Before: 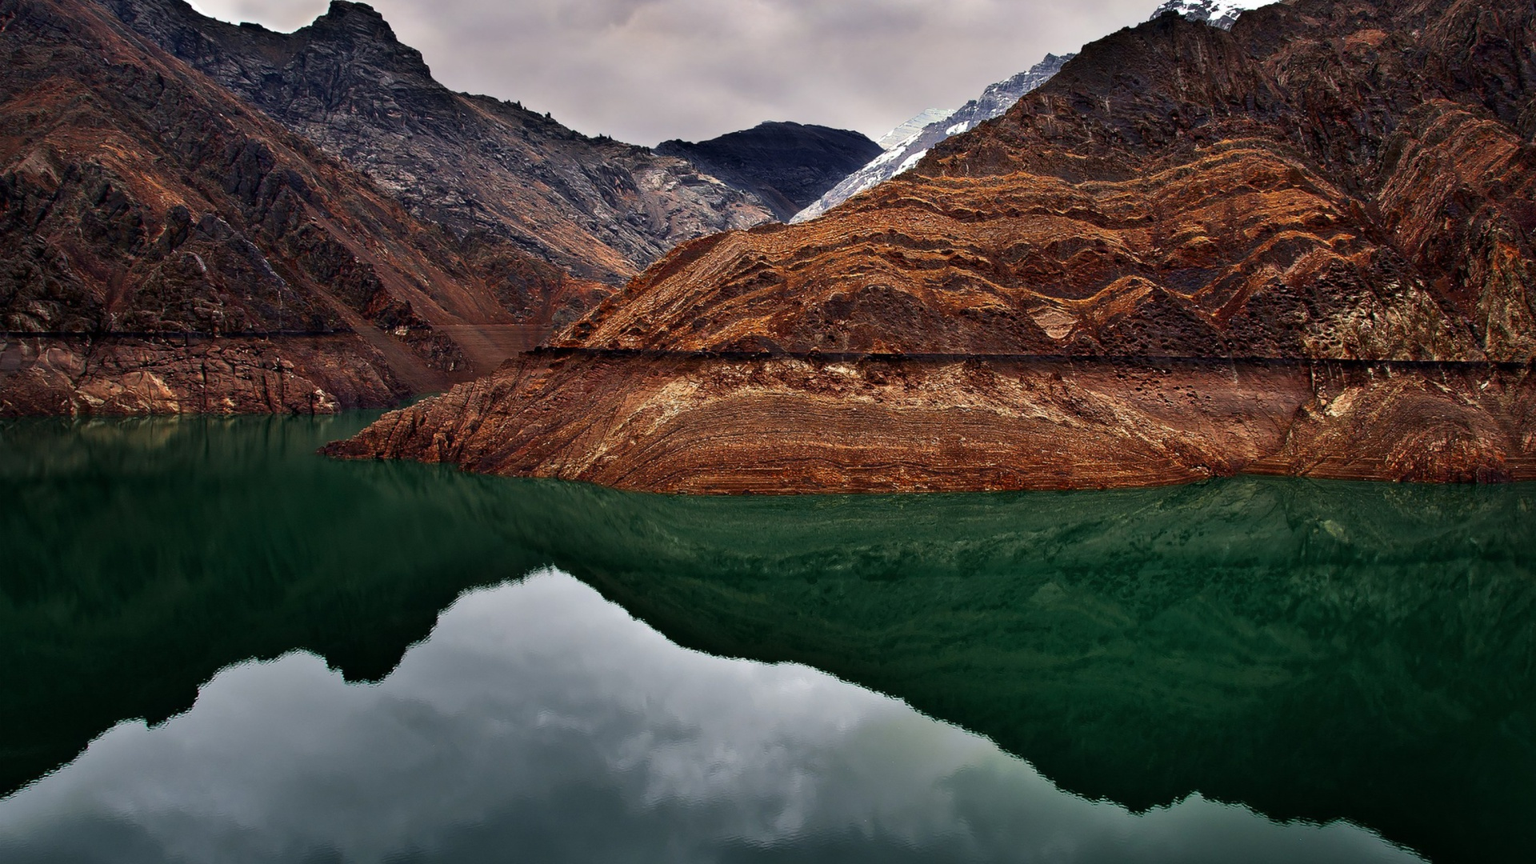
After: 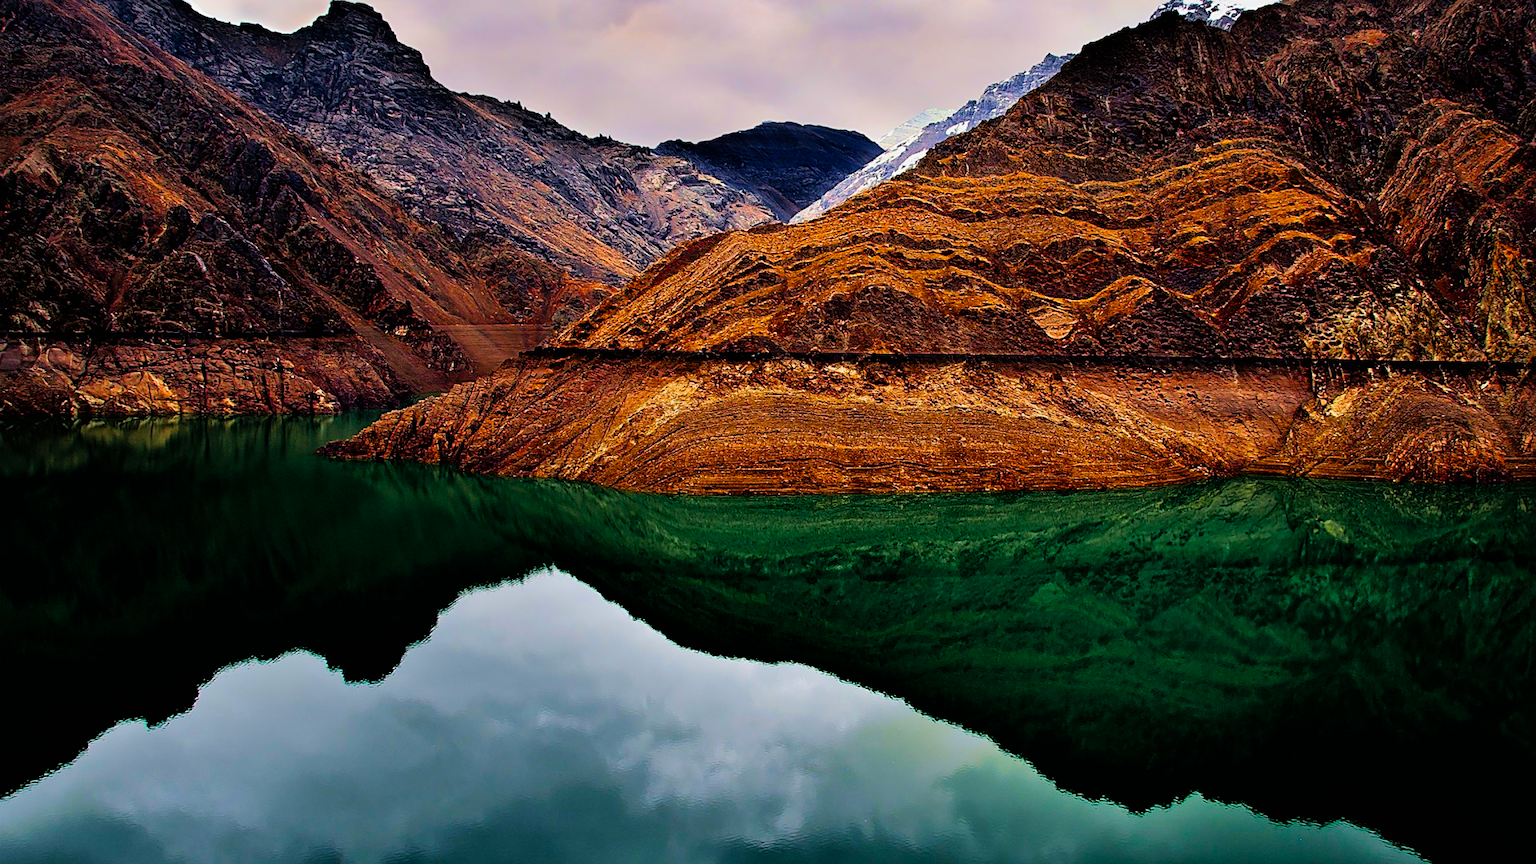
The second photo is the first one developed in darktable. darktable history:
levels: levels [0, 0.435, 0.917]
tone equalizer: edges refinement/feathering 500, mask exposure compensation -1.57 EV, preserve details no
sharpen: on, module defaults
velvia: on, module defaults
filmic rgb: black relative exposure -4.74 EV, white relative exposure 4.01 EV, hardness 2.83
color balance rgb: linear chroma grading › global chroma 33.636%, perceptual saturation grading › global saturation 16.466%, global vibrance 20%
